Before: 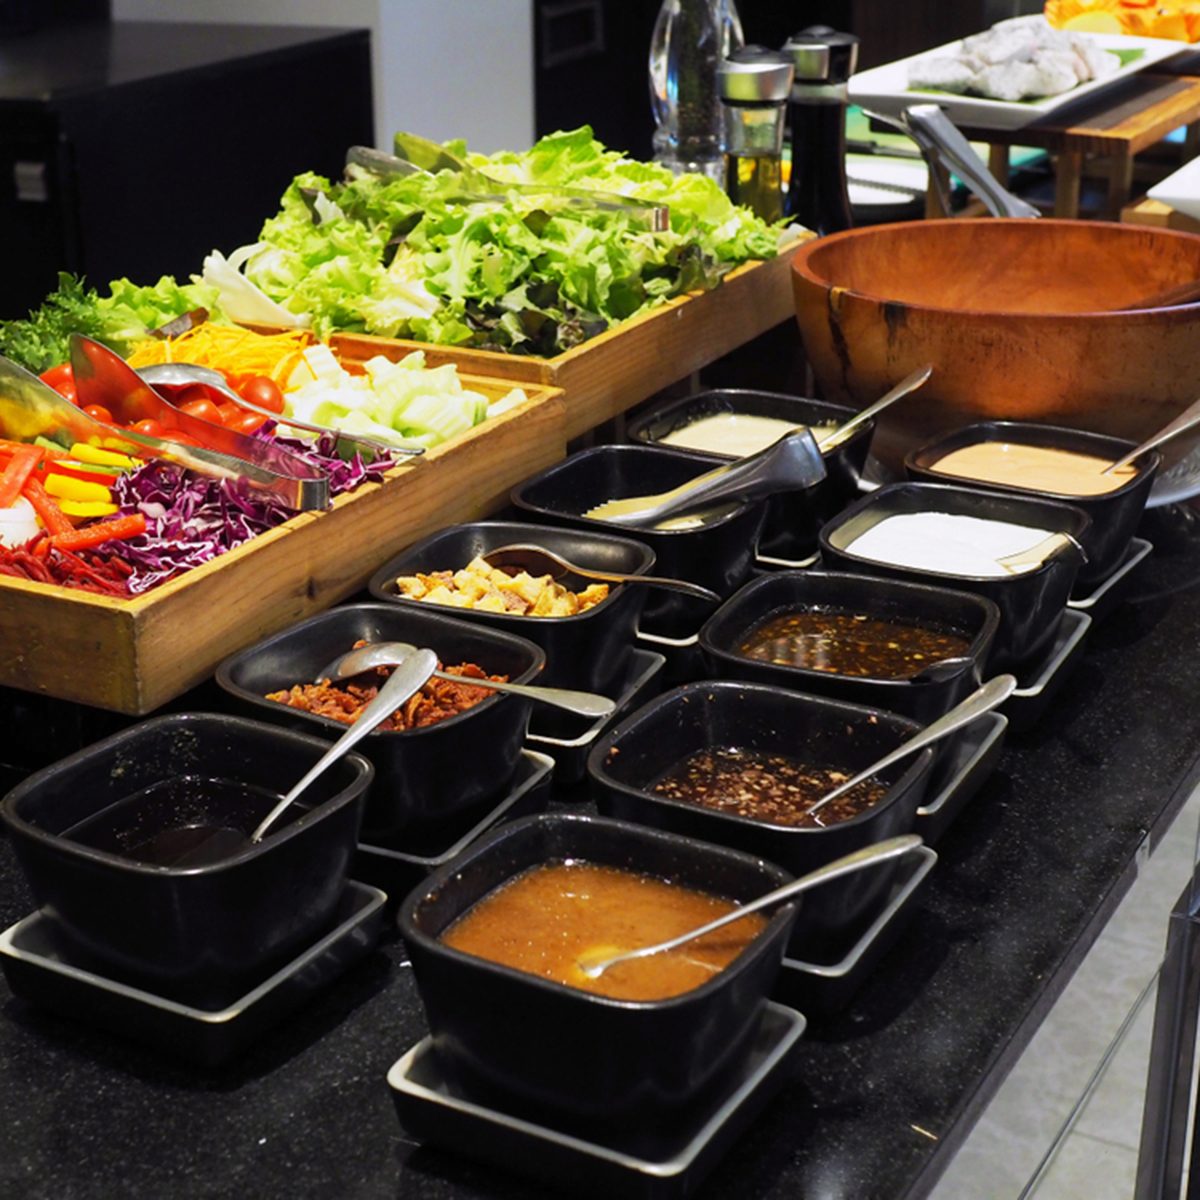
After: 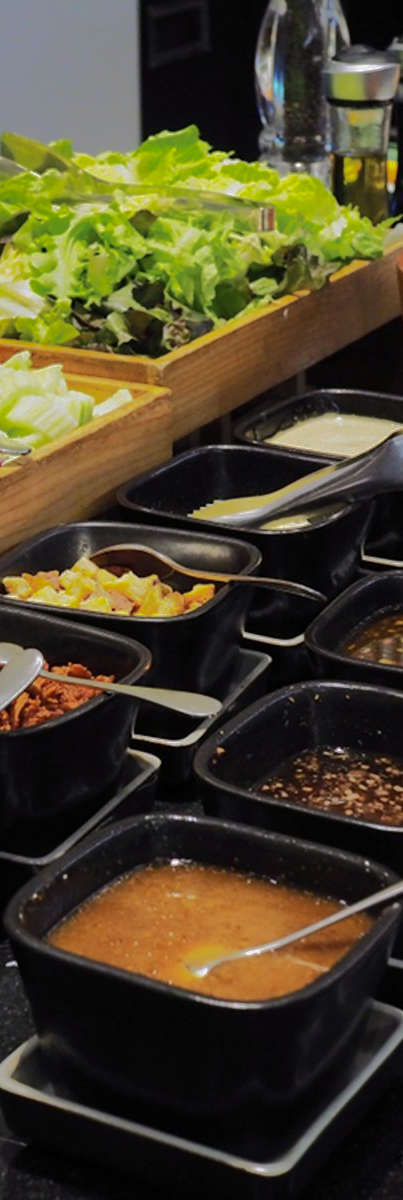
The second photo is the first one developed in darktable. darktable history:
crop: left 32.91%, right 33.45%
shadows and highlights: shadows -19.69, highlights -73.29
color correction: highlights b* -0.05, saturation 0.865
